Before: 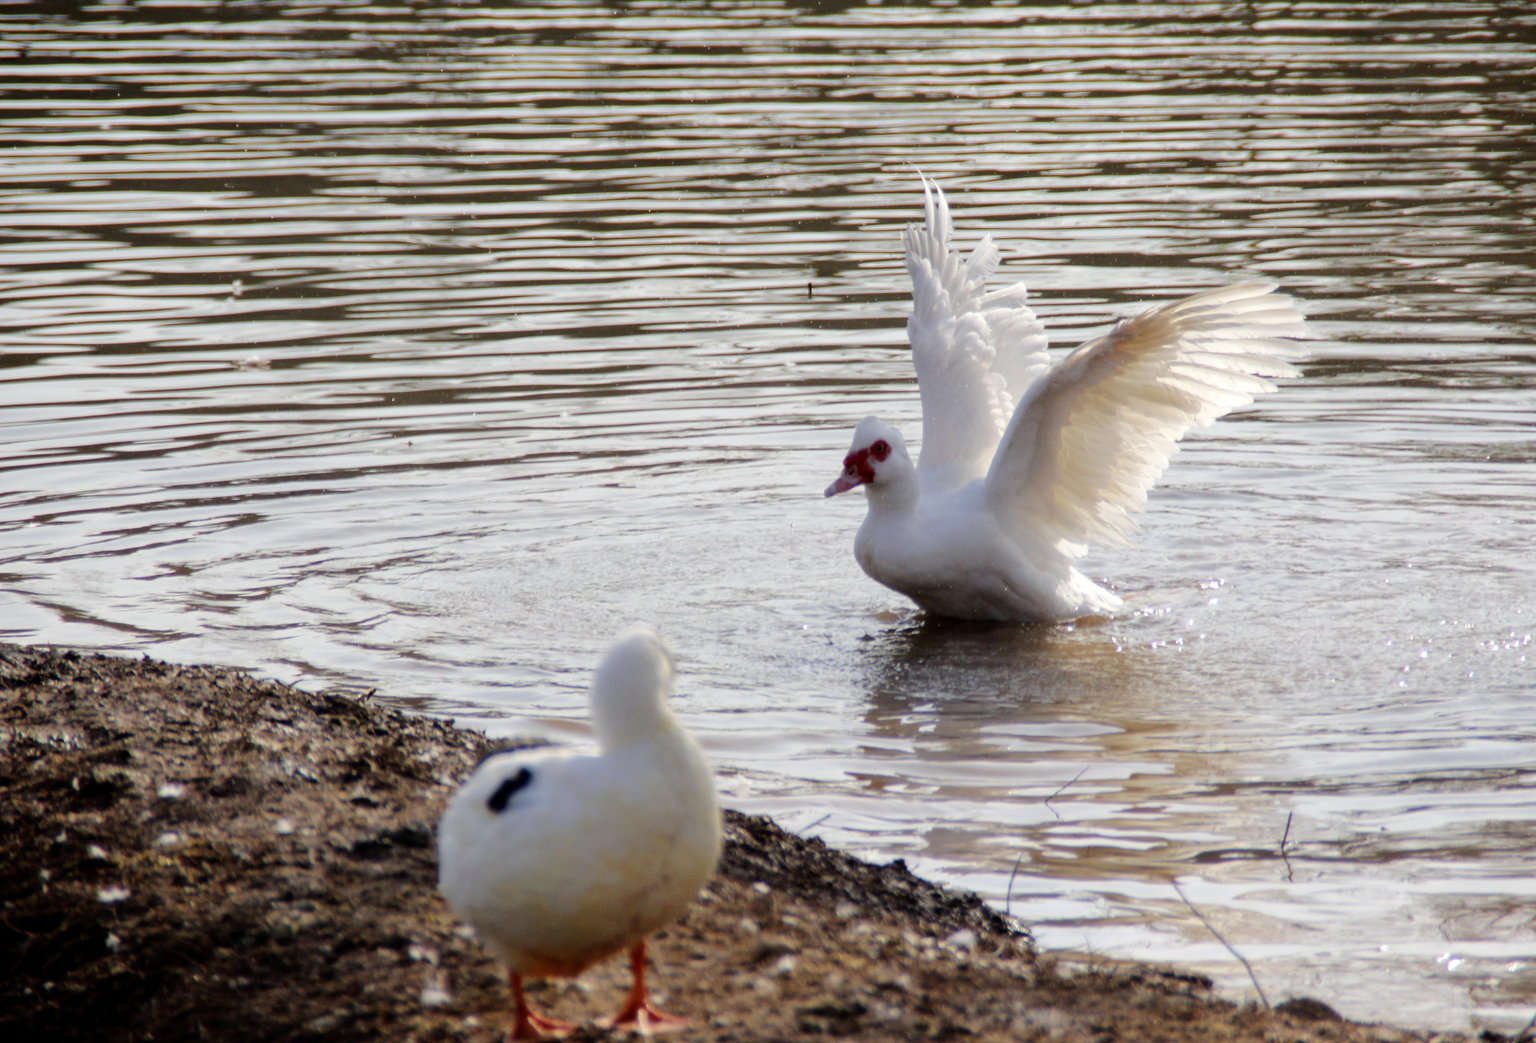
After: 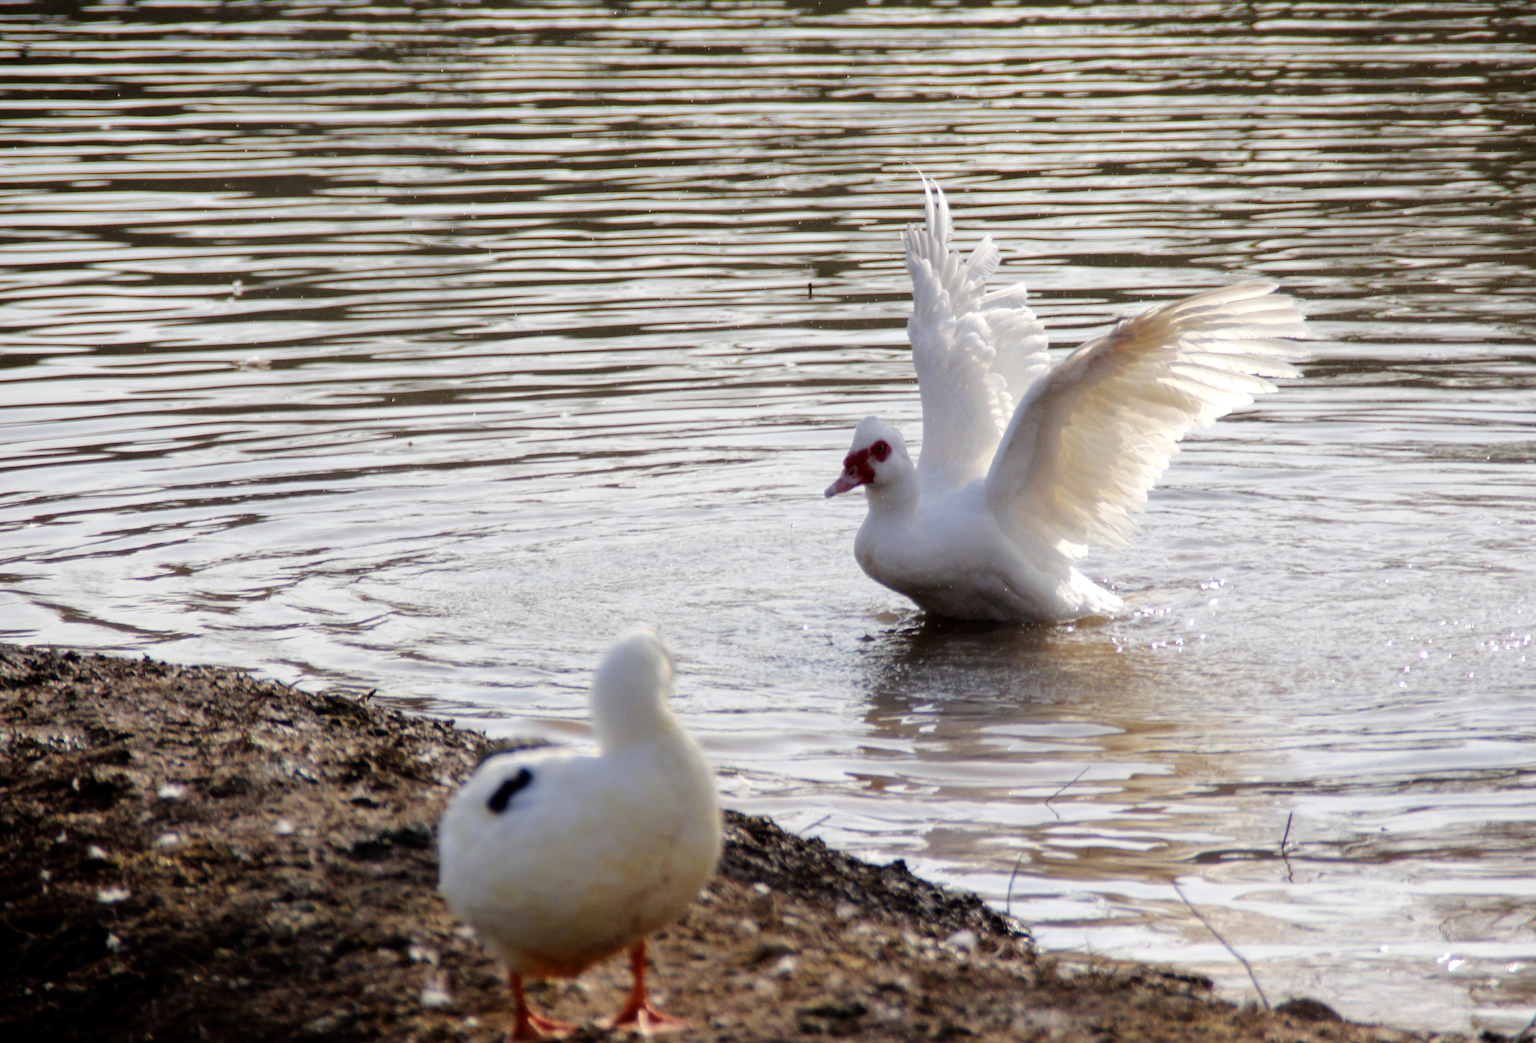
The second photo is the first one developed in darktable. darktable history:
color balance rgb: perceptual saturation grading › global saturation 0.488%, contrast 5.401%
